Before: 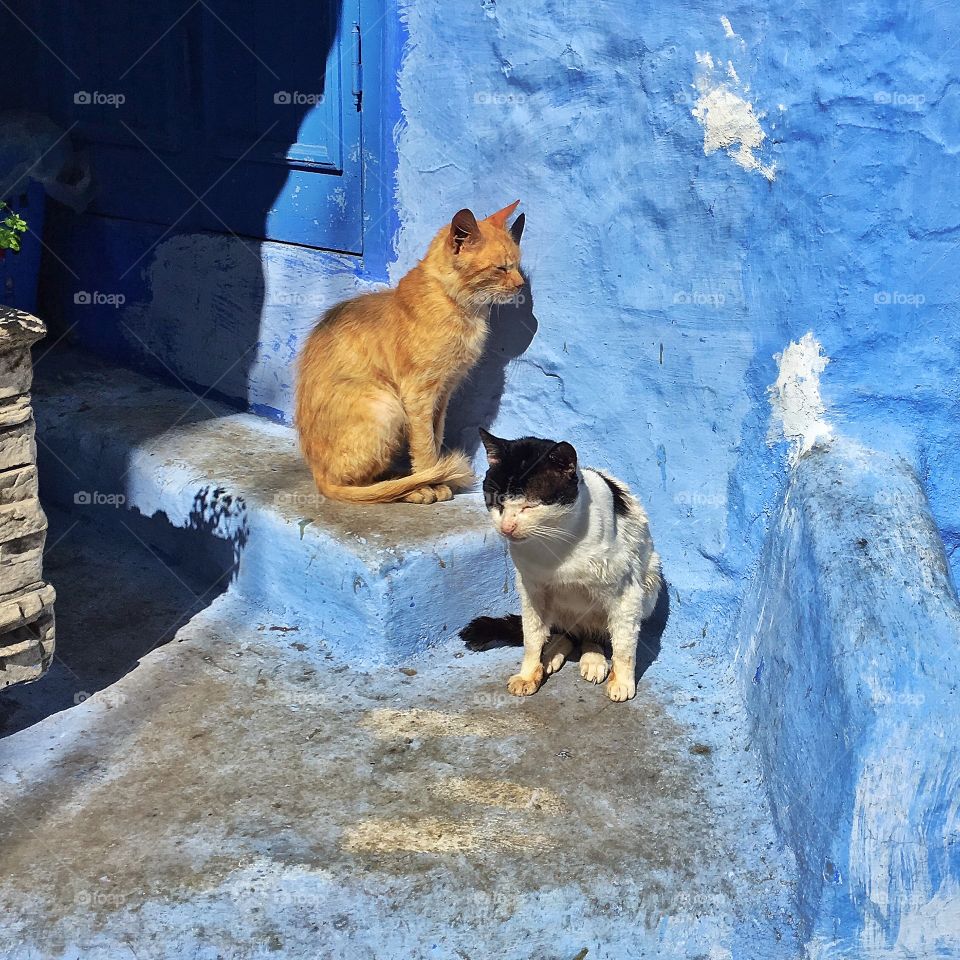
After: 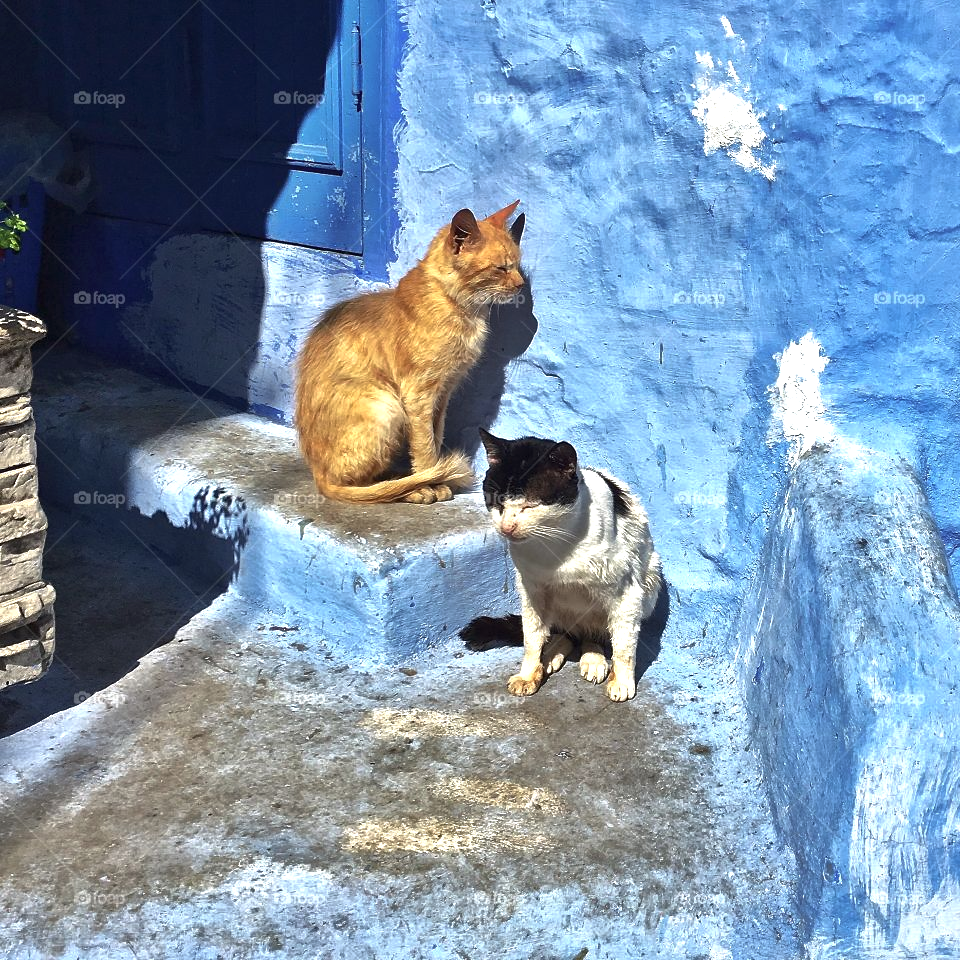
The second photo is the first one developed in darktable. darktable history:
tone curve: curves: ch0 [(0, 0) (0.797, 0.684) (1, 1)], color space Lab, linked channels, preserve colors none
exposure: black level correction 0, exposure 0.7 EV, compensate exposure bias true, compensate highlight preservation false
